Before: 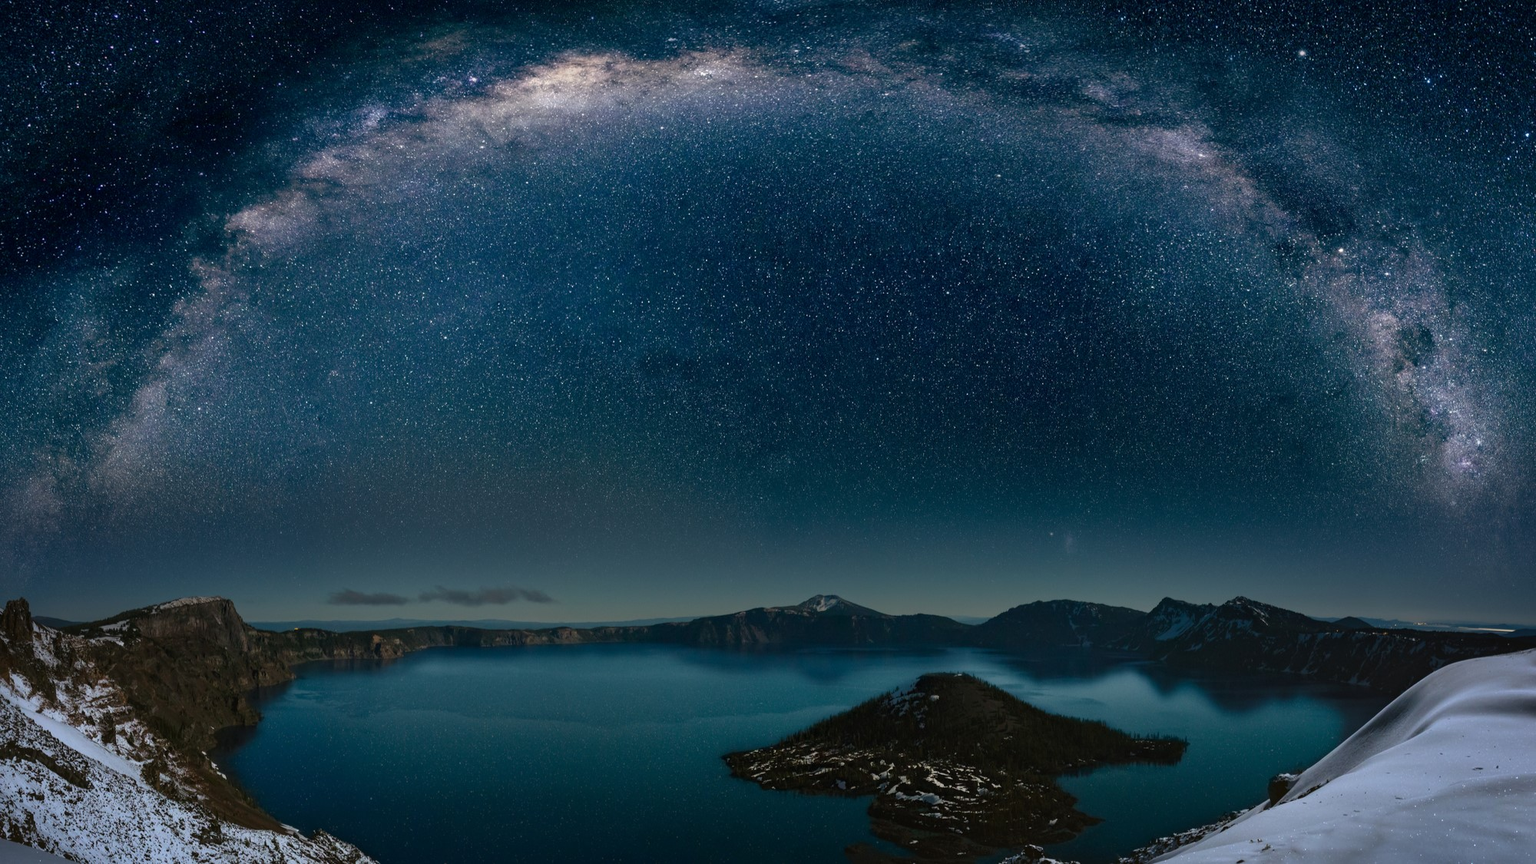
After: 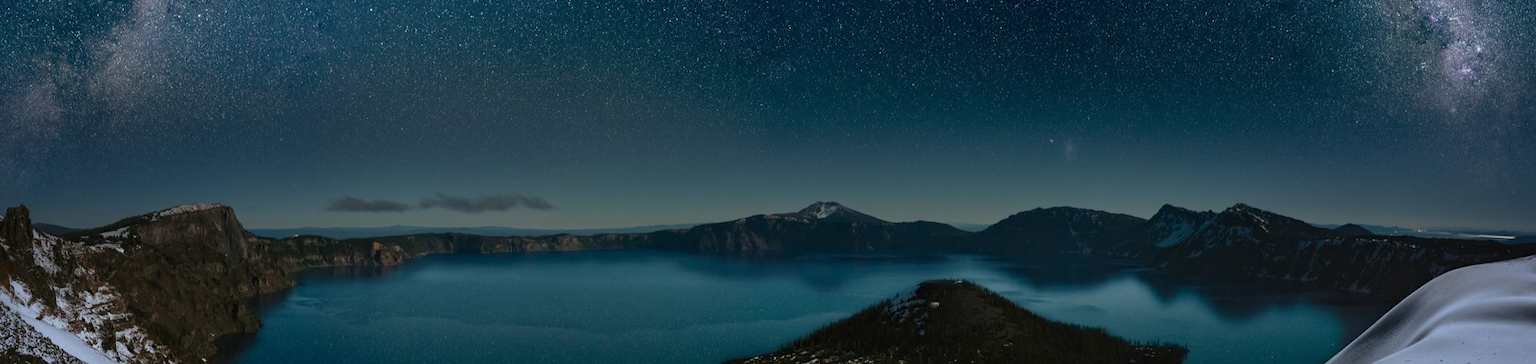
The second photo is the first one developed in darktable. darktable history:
crop: top 45.551%, bottom 12.262%
exposure: compensate highlight preservation false
